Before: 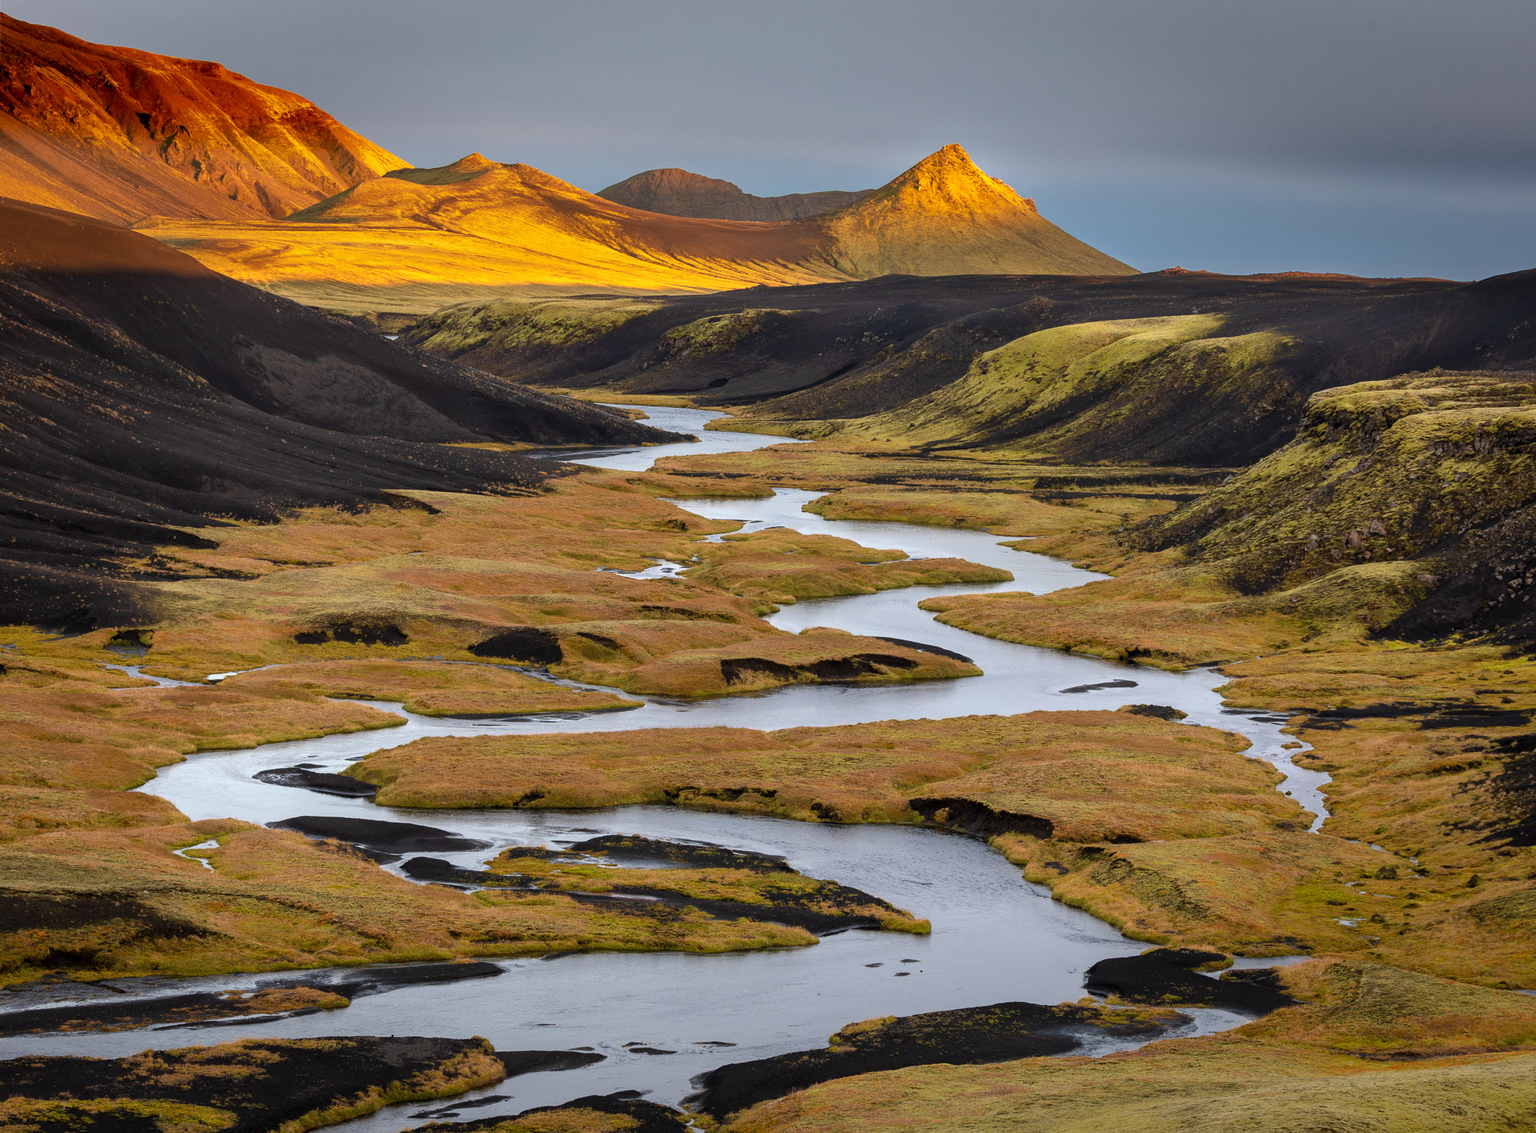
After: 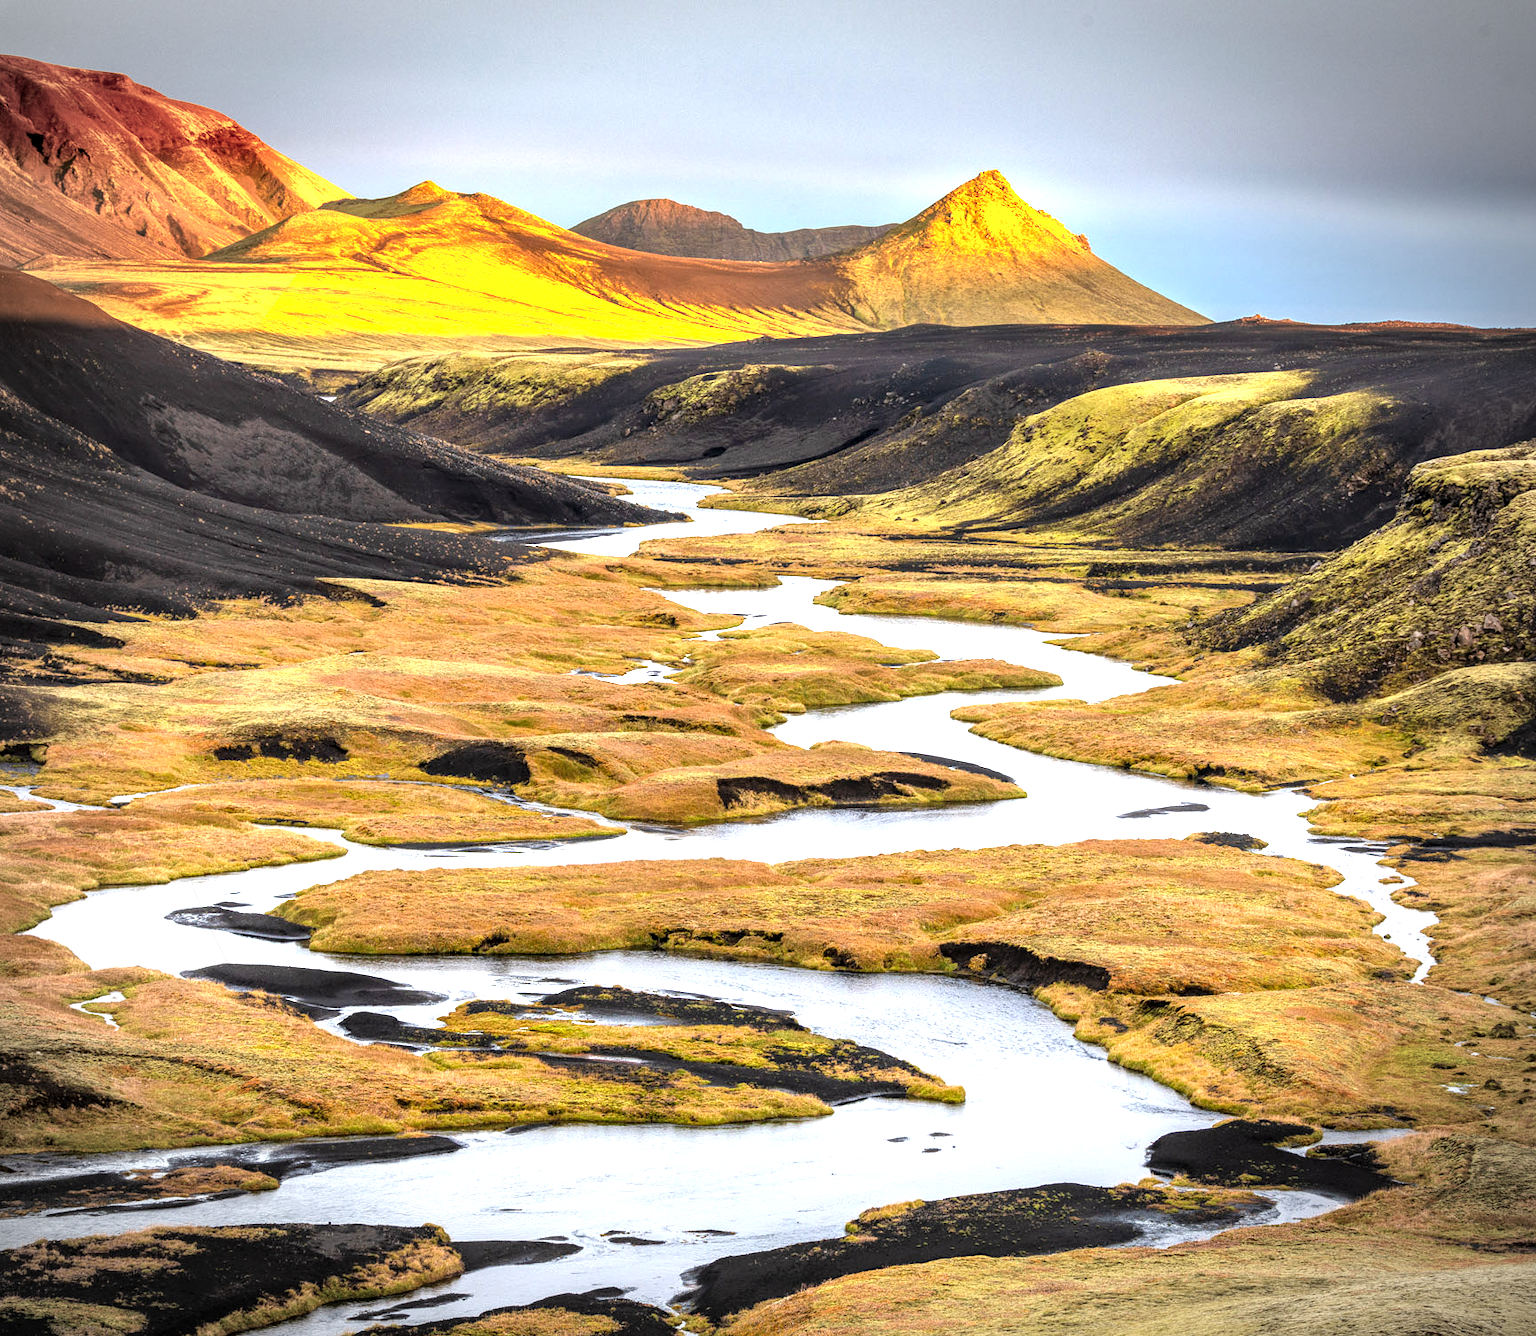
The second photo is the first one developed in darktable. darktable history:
crop: left 7.406%, right 7.865%
tone equalizer: -8 EV -0.757 EV, -7 EV -0.736 EV, -6 EV -0.599 EV, -5 EV -0.419 EV, -3 EV 0.389 EV, -2 EV 0.6 EV, -1 EV 0.699 EV, +0 EV 0.767 EV
vignetting: unbound false
exposure: black level correction 0, exposure 0.693 EV, compensate exposure bias true, compensate highlight preservation false
local contrast: detail 130%
